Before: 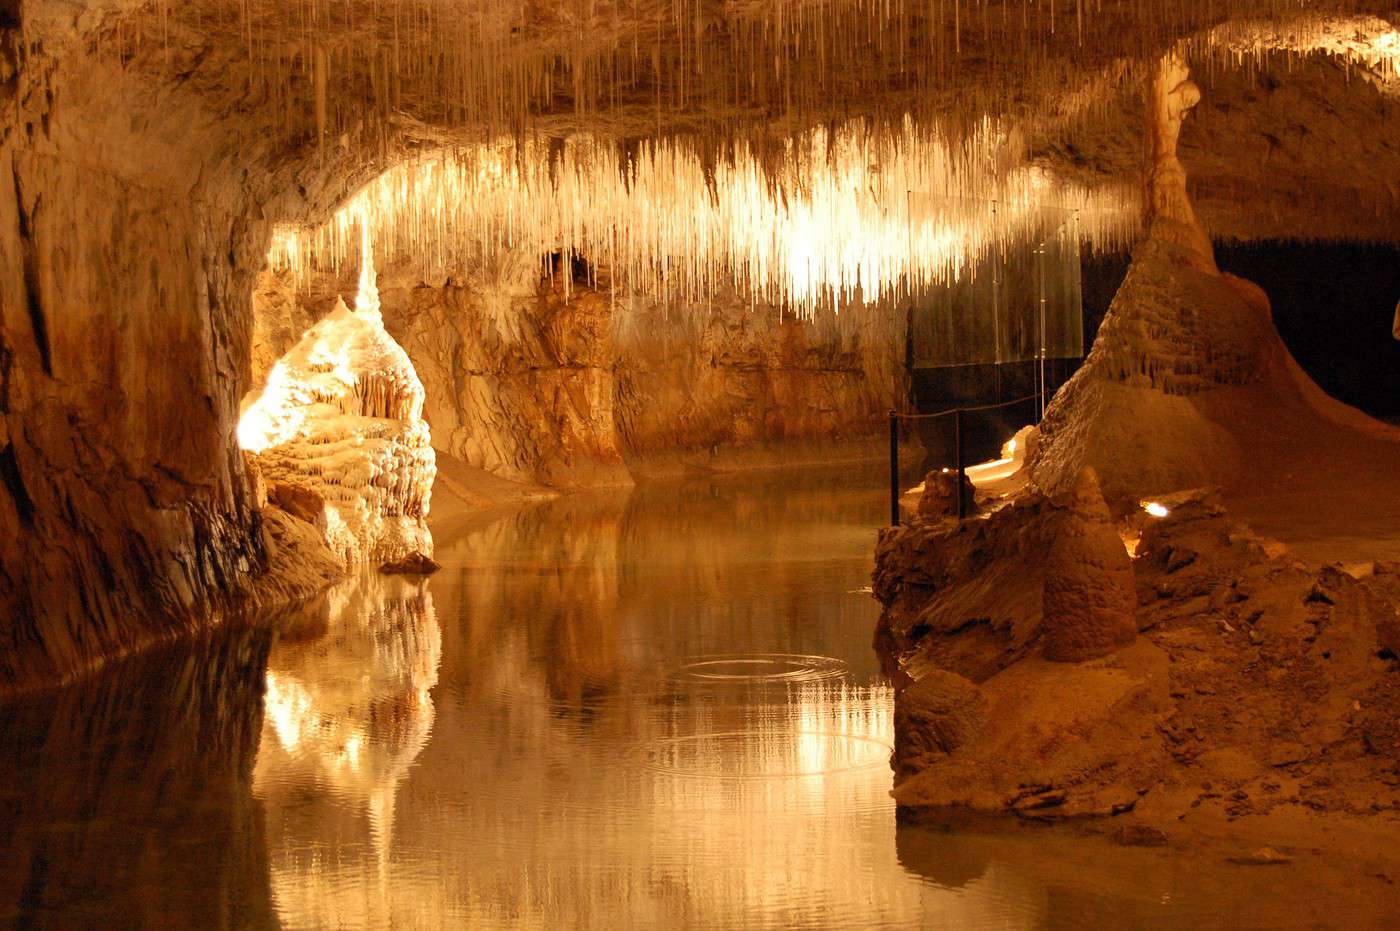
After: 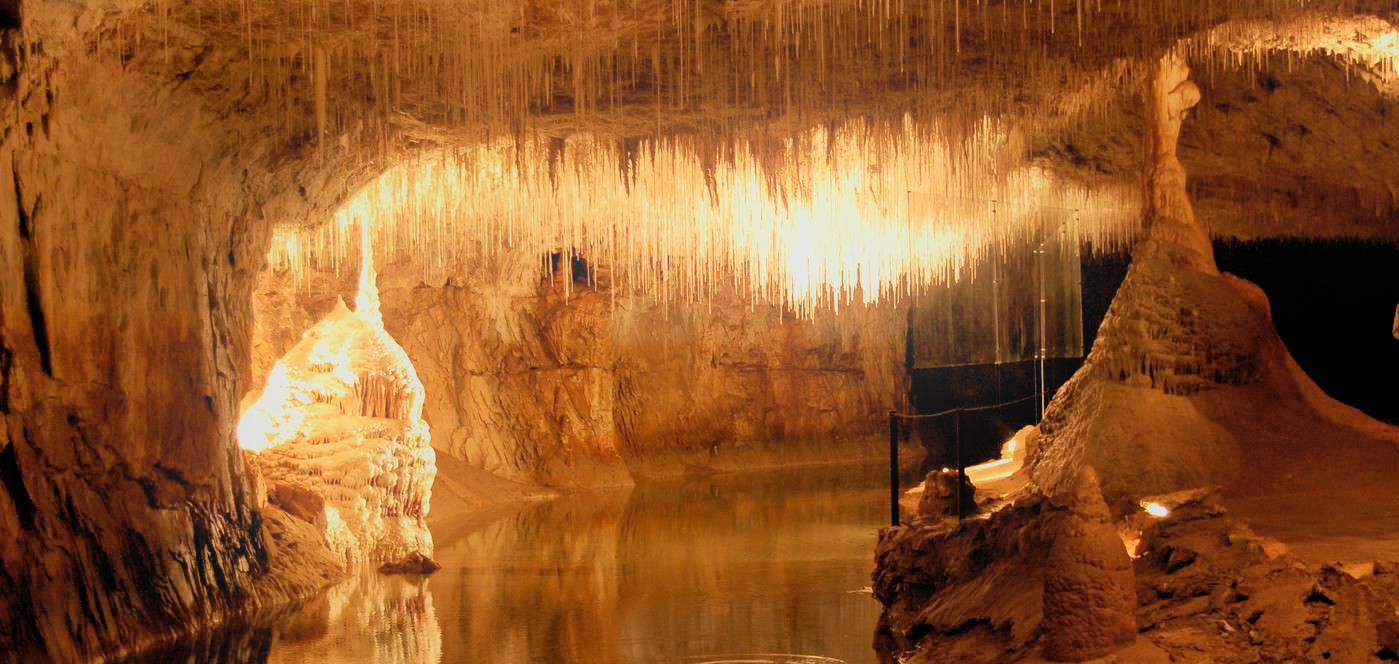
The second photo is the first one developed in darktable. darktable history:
bloom: on, module defaults
shadows and highlights: radius 118.69, shadows 42.21, highlights -61.56, soften with gaussian
velvia: on, module defaults
crop: bottom 28.576%
filmic rgb: black relative exposure -7.92 EV, white relative exposure 4.13 EV, threshold 3 EV, hardness 4.02, latitude 51.22%, contrast 1.013, shadows ↔ highlights balance 5.35%, color science v5 (2021), contrast in shadows safe, contrast in highlights safe, enable highlight reconstruction true
